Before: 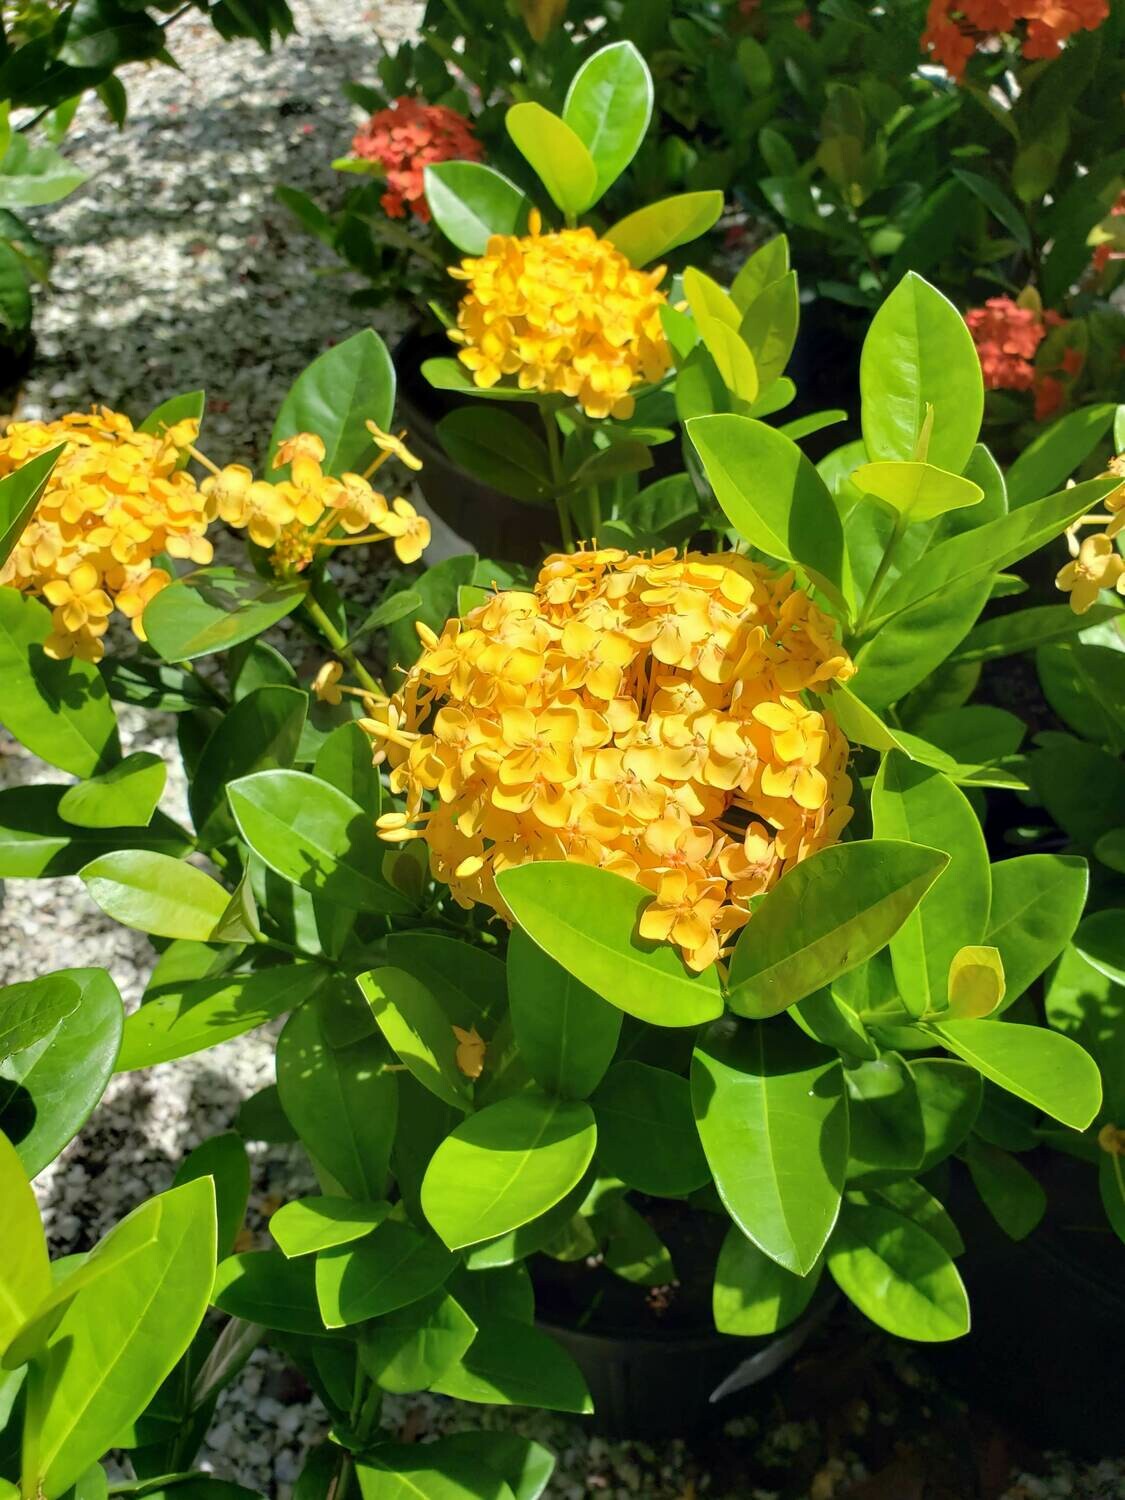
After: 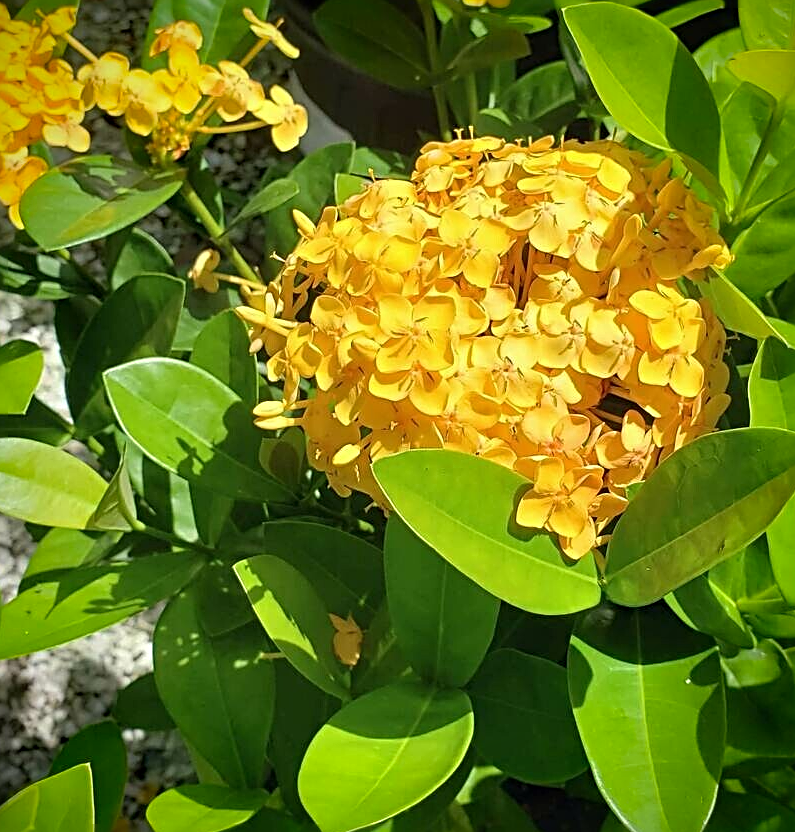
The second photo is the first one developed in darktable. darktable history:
crop: left 10.996%, top 27.479%, right 18.313%, bottom 17.029%
vignetting: fall-off radius 93.77%, brightness -0.991, saturation 0.5
sharpen: radius 2.829, amount 0.704
